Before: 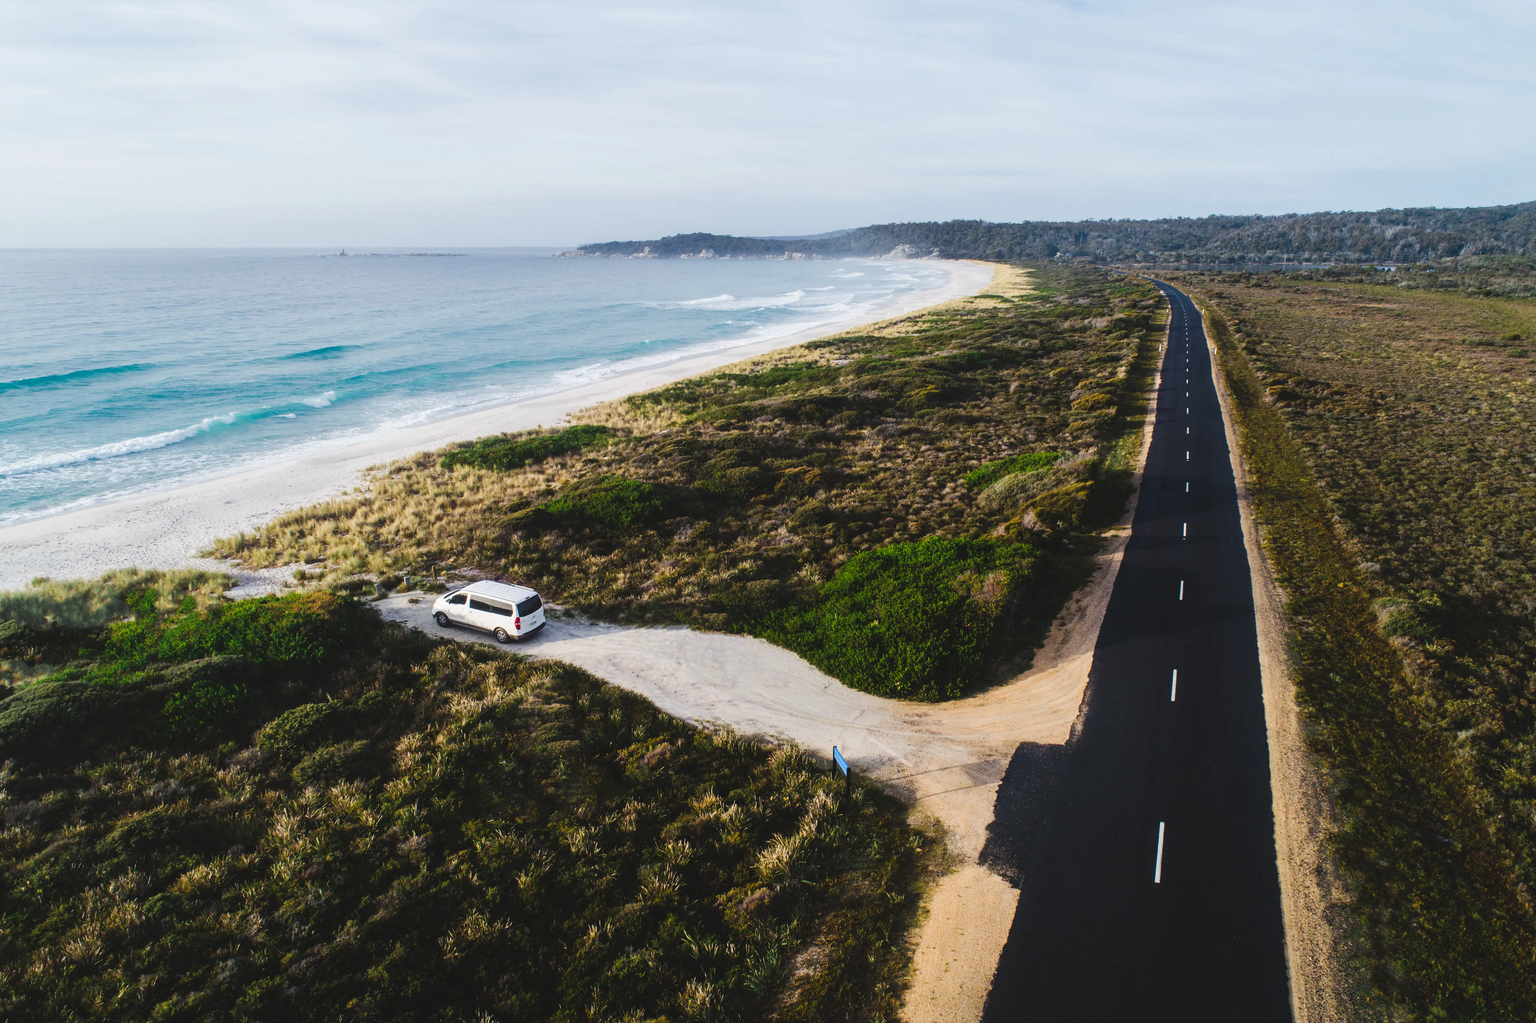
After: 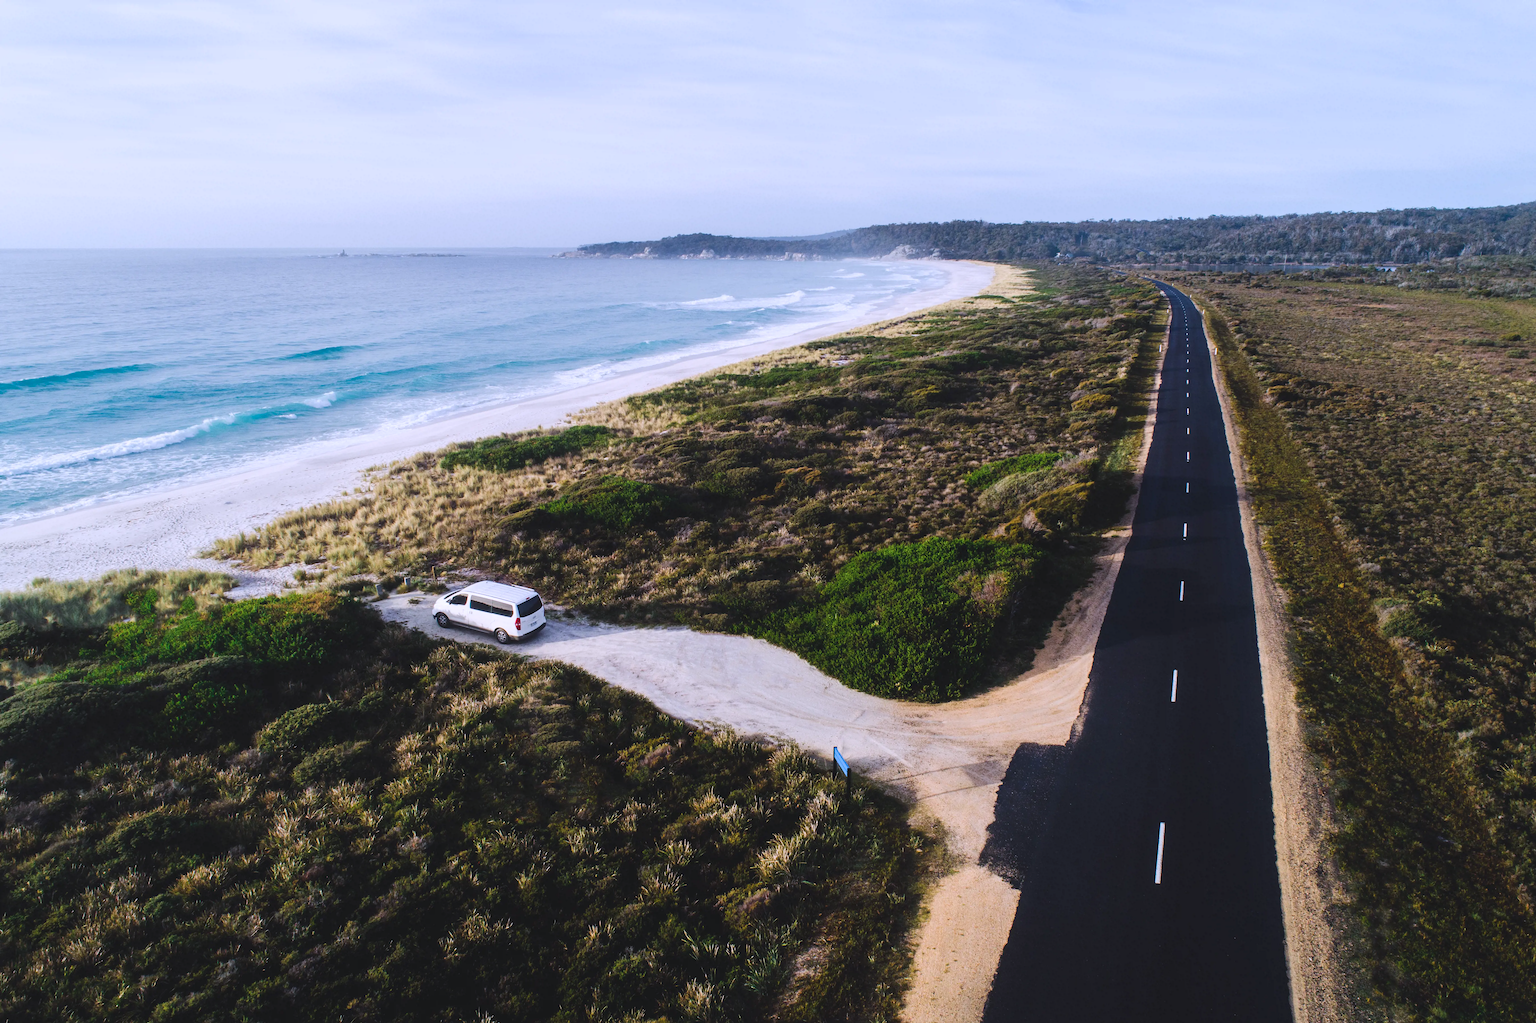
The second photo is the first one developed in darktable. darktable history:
color calibration: illuminant as shot in camera, x 0.363, y 0.384, temperature 4544.05 K
